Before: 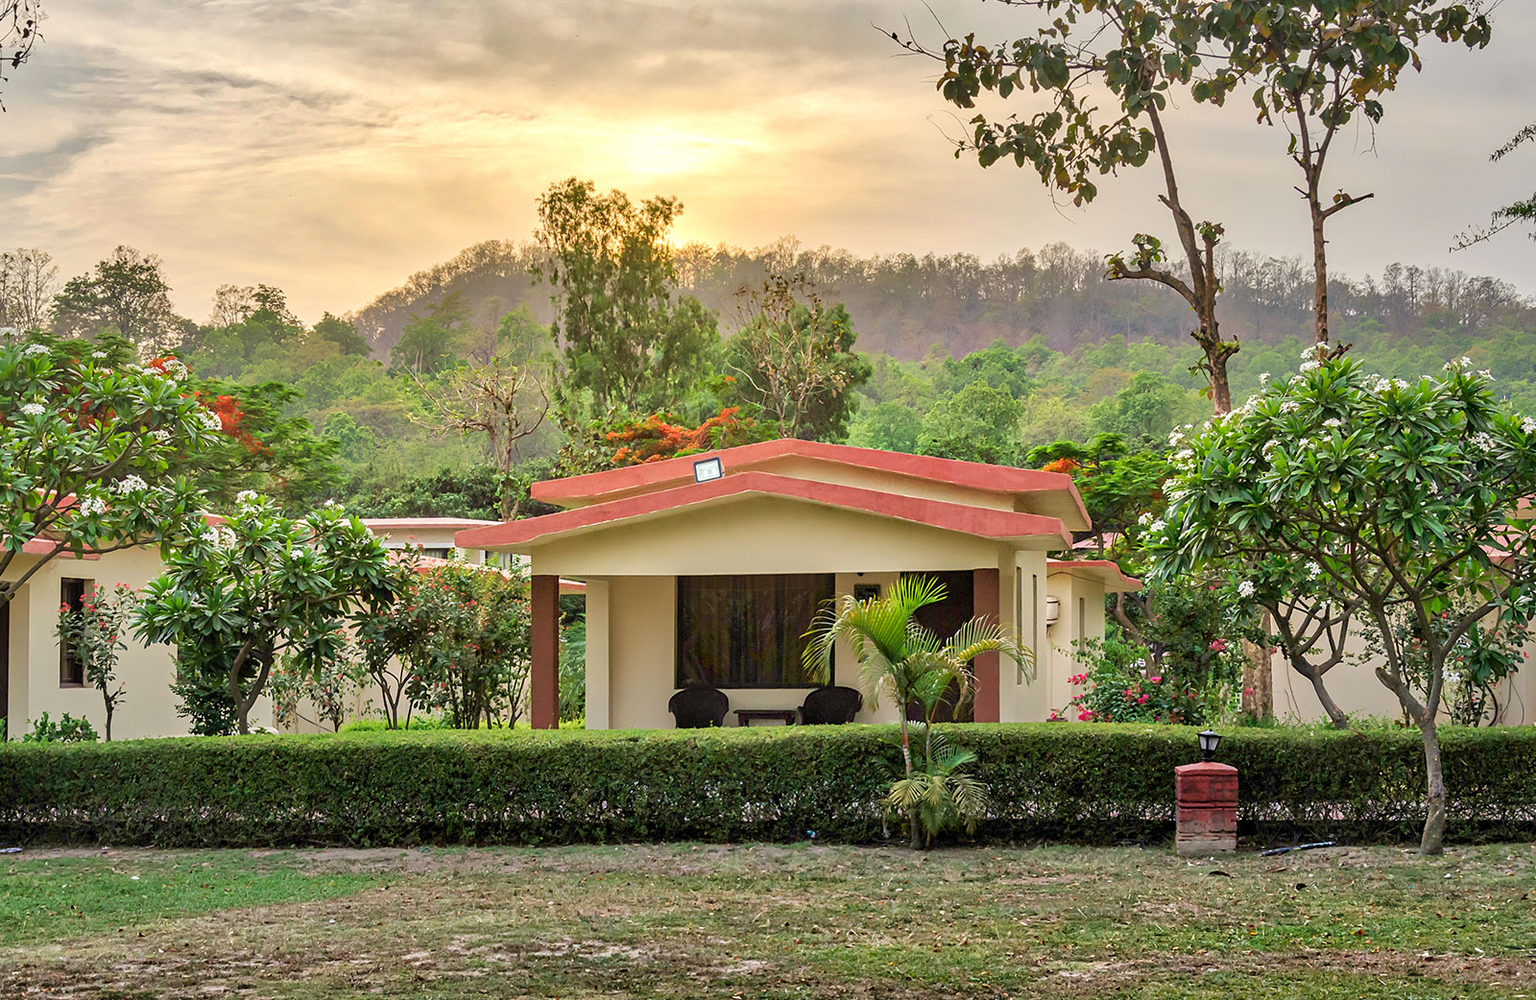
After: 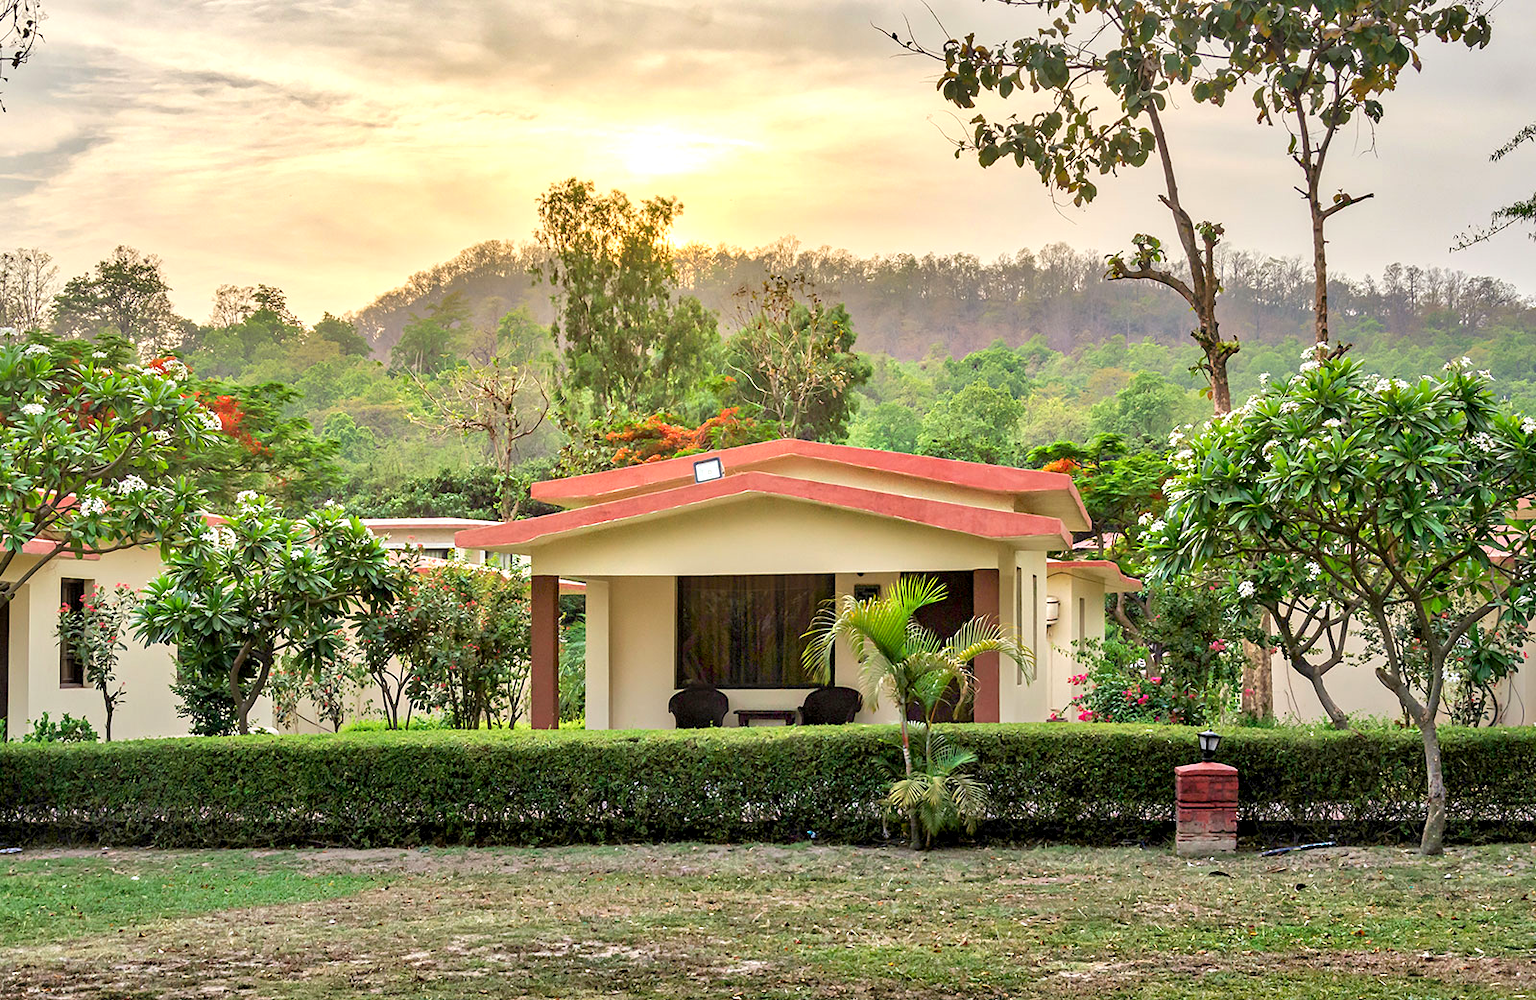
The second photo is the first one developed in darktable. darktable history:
exposure: black level correction 0.003, exposure 0.389 EV, compensate highlight preservation false
